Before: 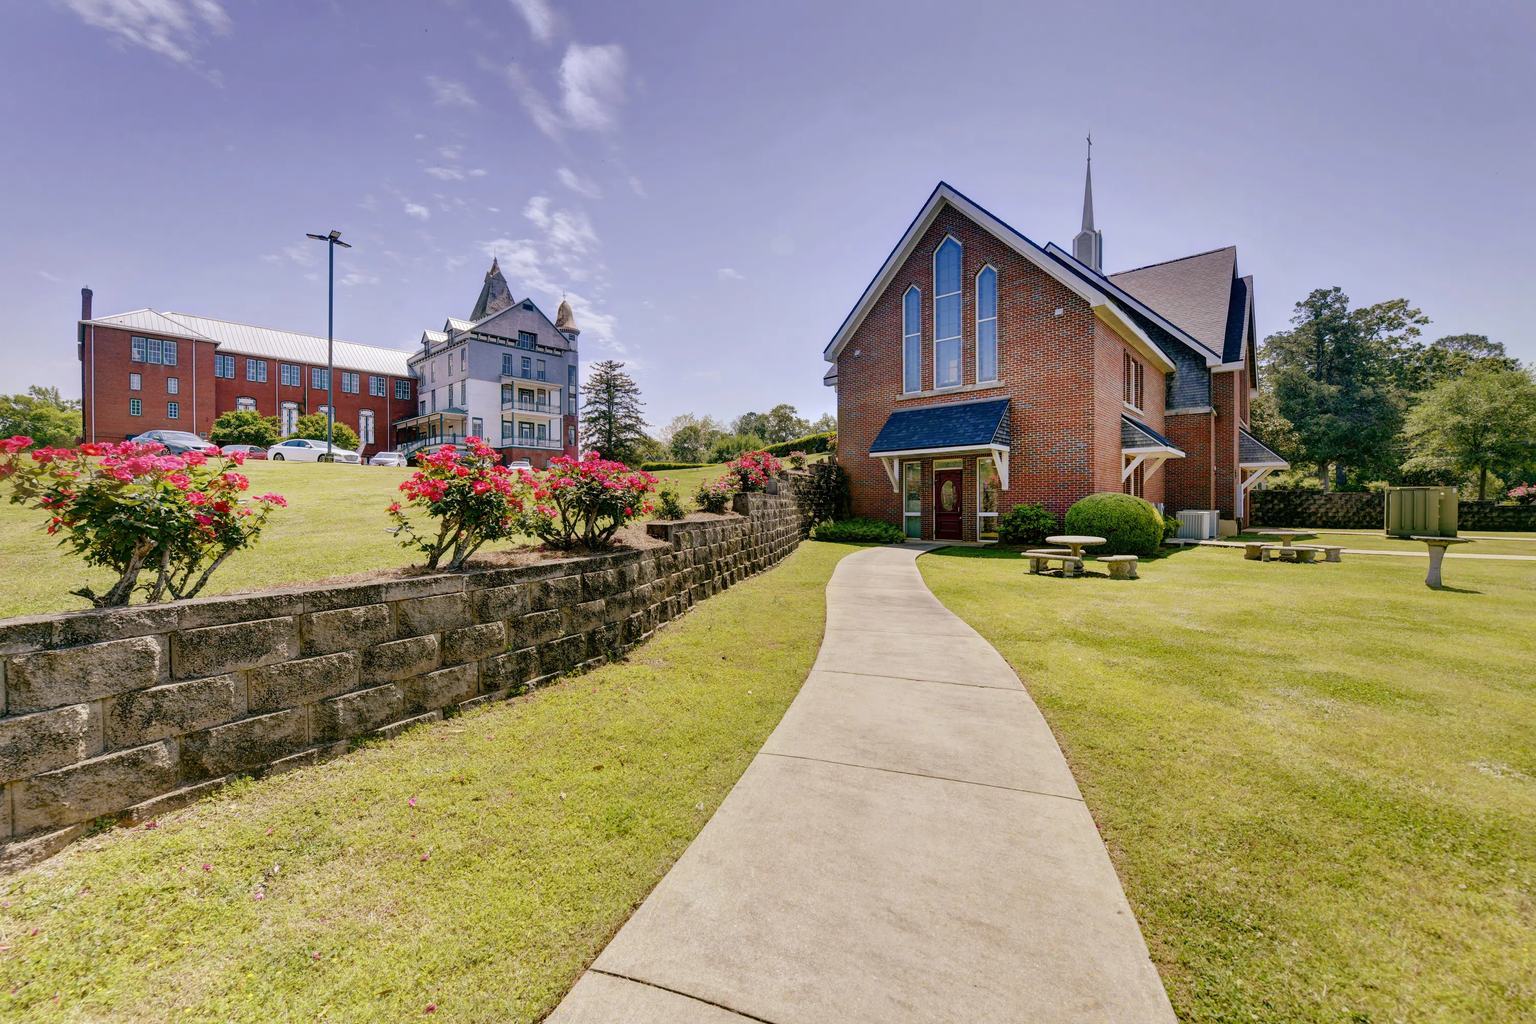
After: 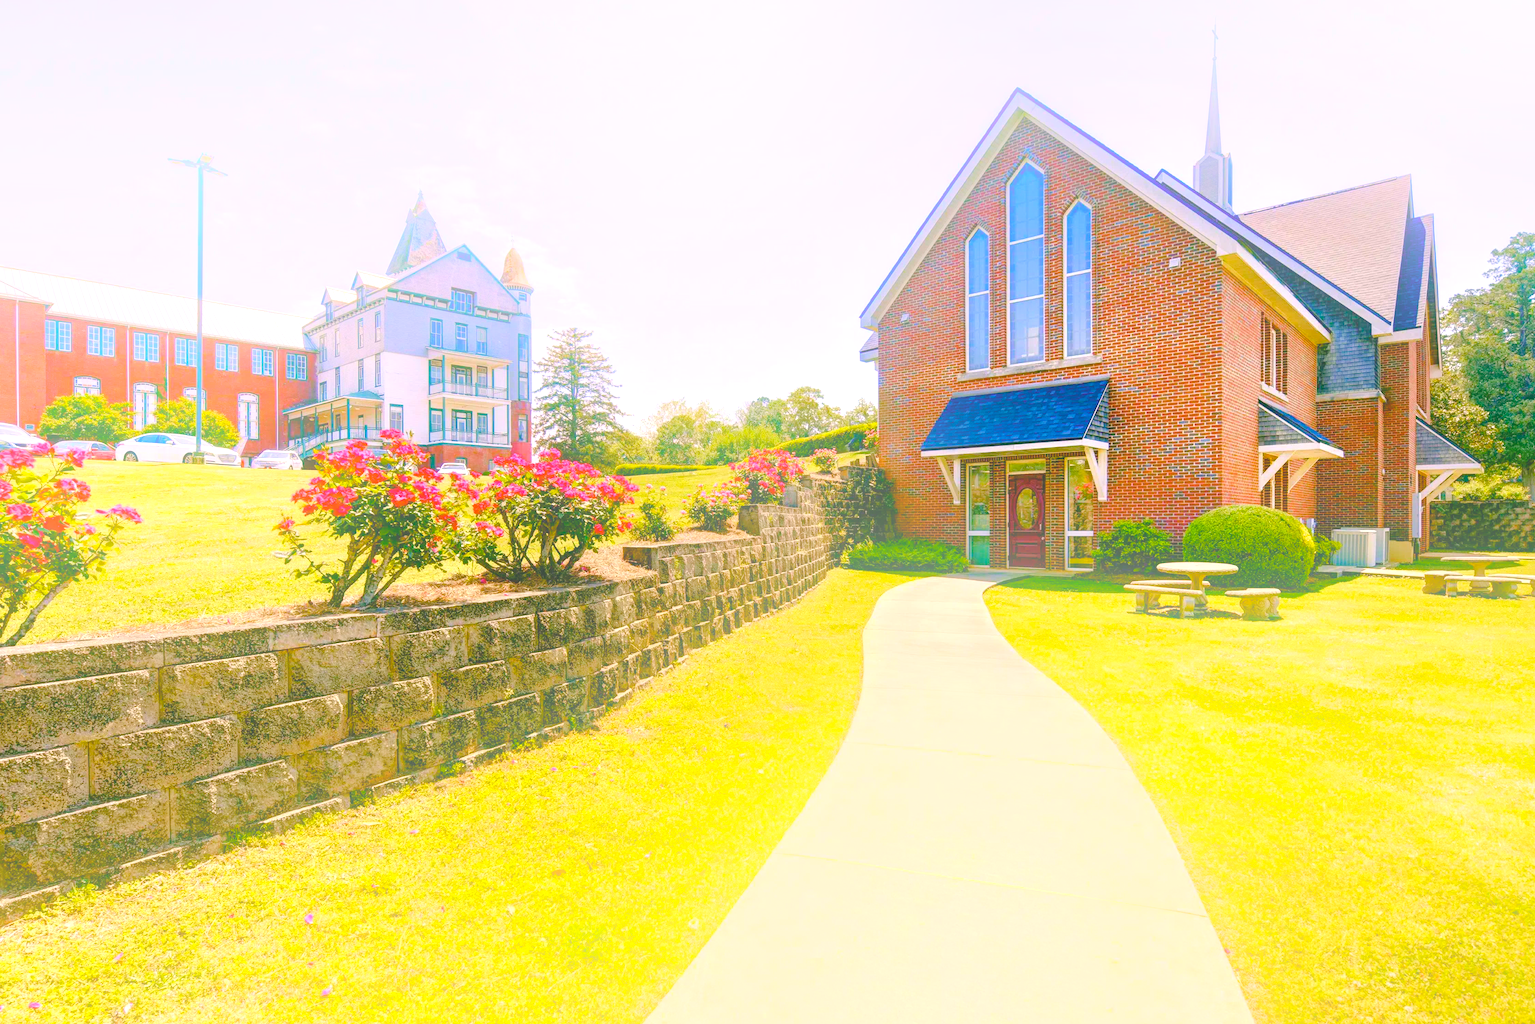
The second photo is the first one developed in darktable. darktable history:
crop and rotate: left 11.831%, top 11.346%, right 13.429%, bottom 13.899%
tone equalizer: -8 EV 0.25 EV, -7 EV 0.417 EV, -6 EV 0.417 EV, -5 EV 0.25 EV, -3 EV -0.25 EV, -2 EV -0.417 EV, -1 EV -0.417 EV, +0 EV -0.25 EV, edges refinement/feathering 500, mask exposure compensation -1.57 EV, preserve details guided filter
exposure: black level correction 0, exposure 1.173 EV, compensate exposure bias true, compensate highlight preservation false
color balance rgb: perceptual saturation grading › global saturation 20%, perceptual saturation grading › highlights -25%, perceptual saturation grading › shadows 25%, global vibrance 50%
color correction: highlights a* 4.02, highlights b* 4.98, shadows a* -7.55, shadows b* 4.98
bloom: size 40%
